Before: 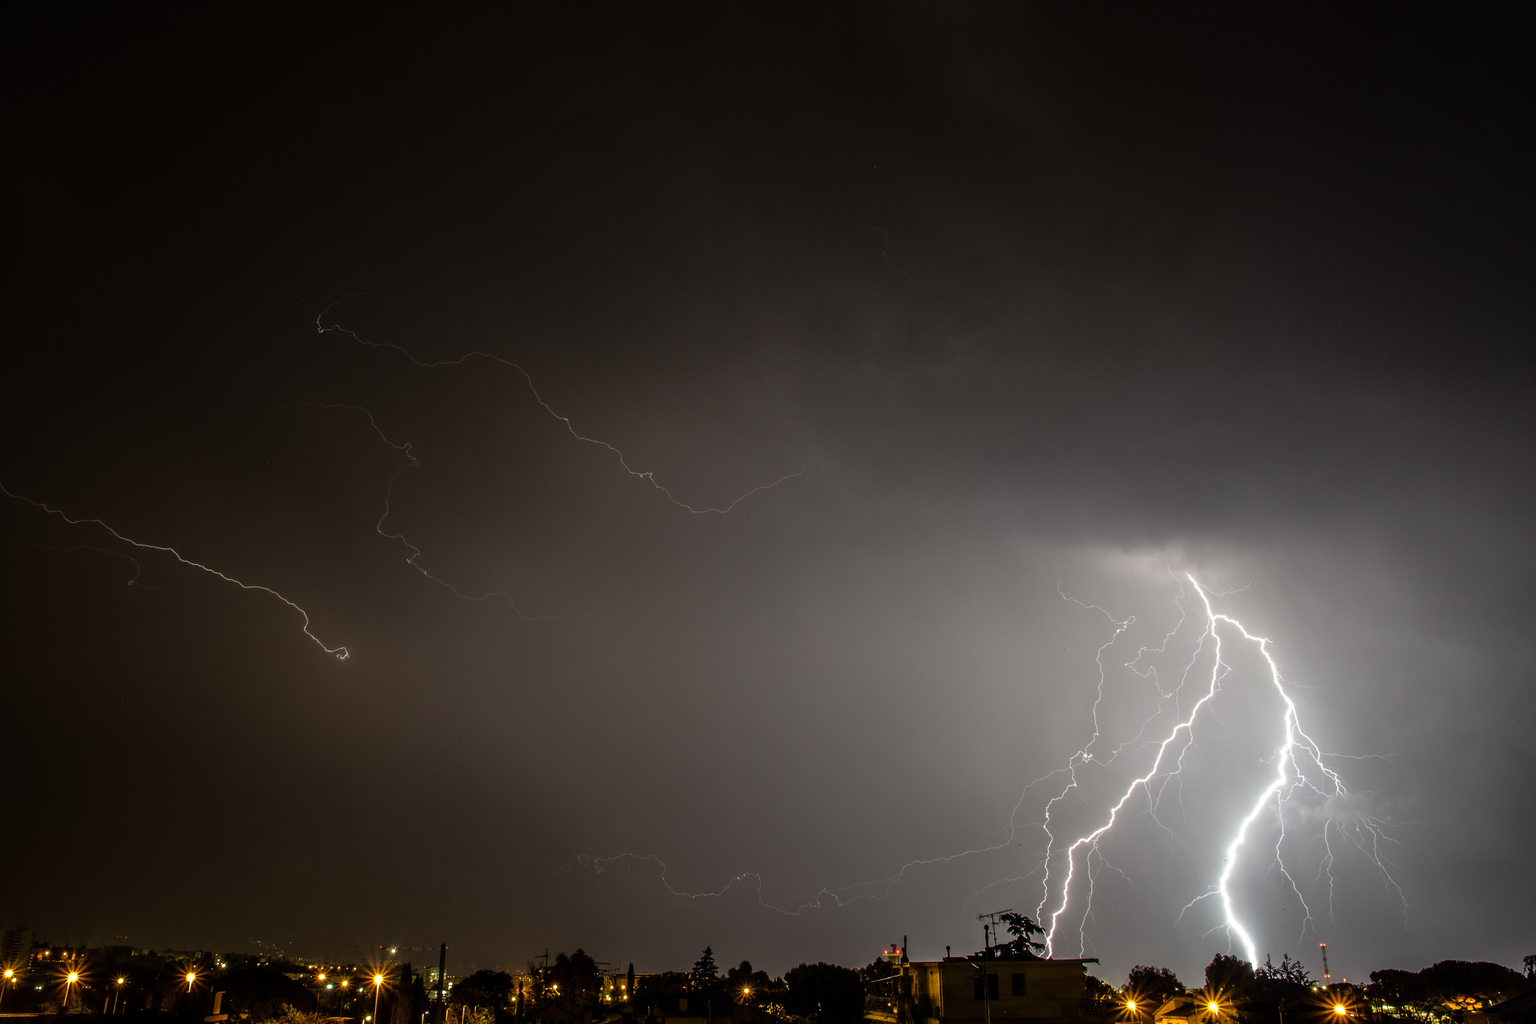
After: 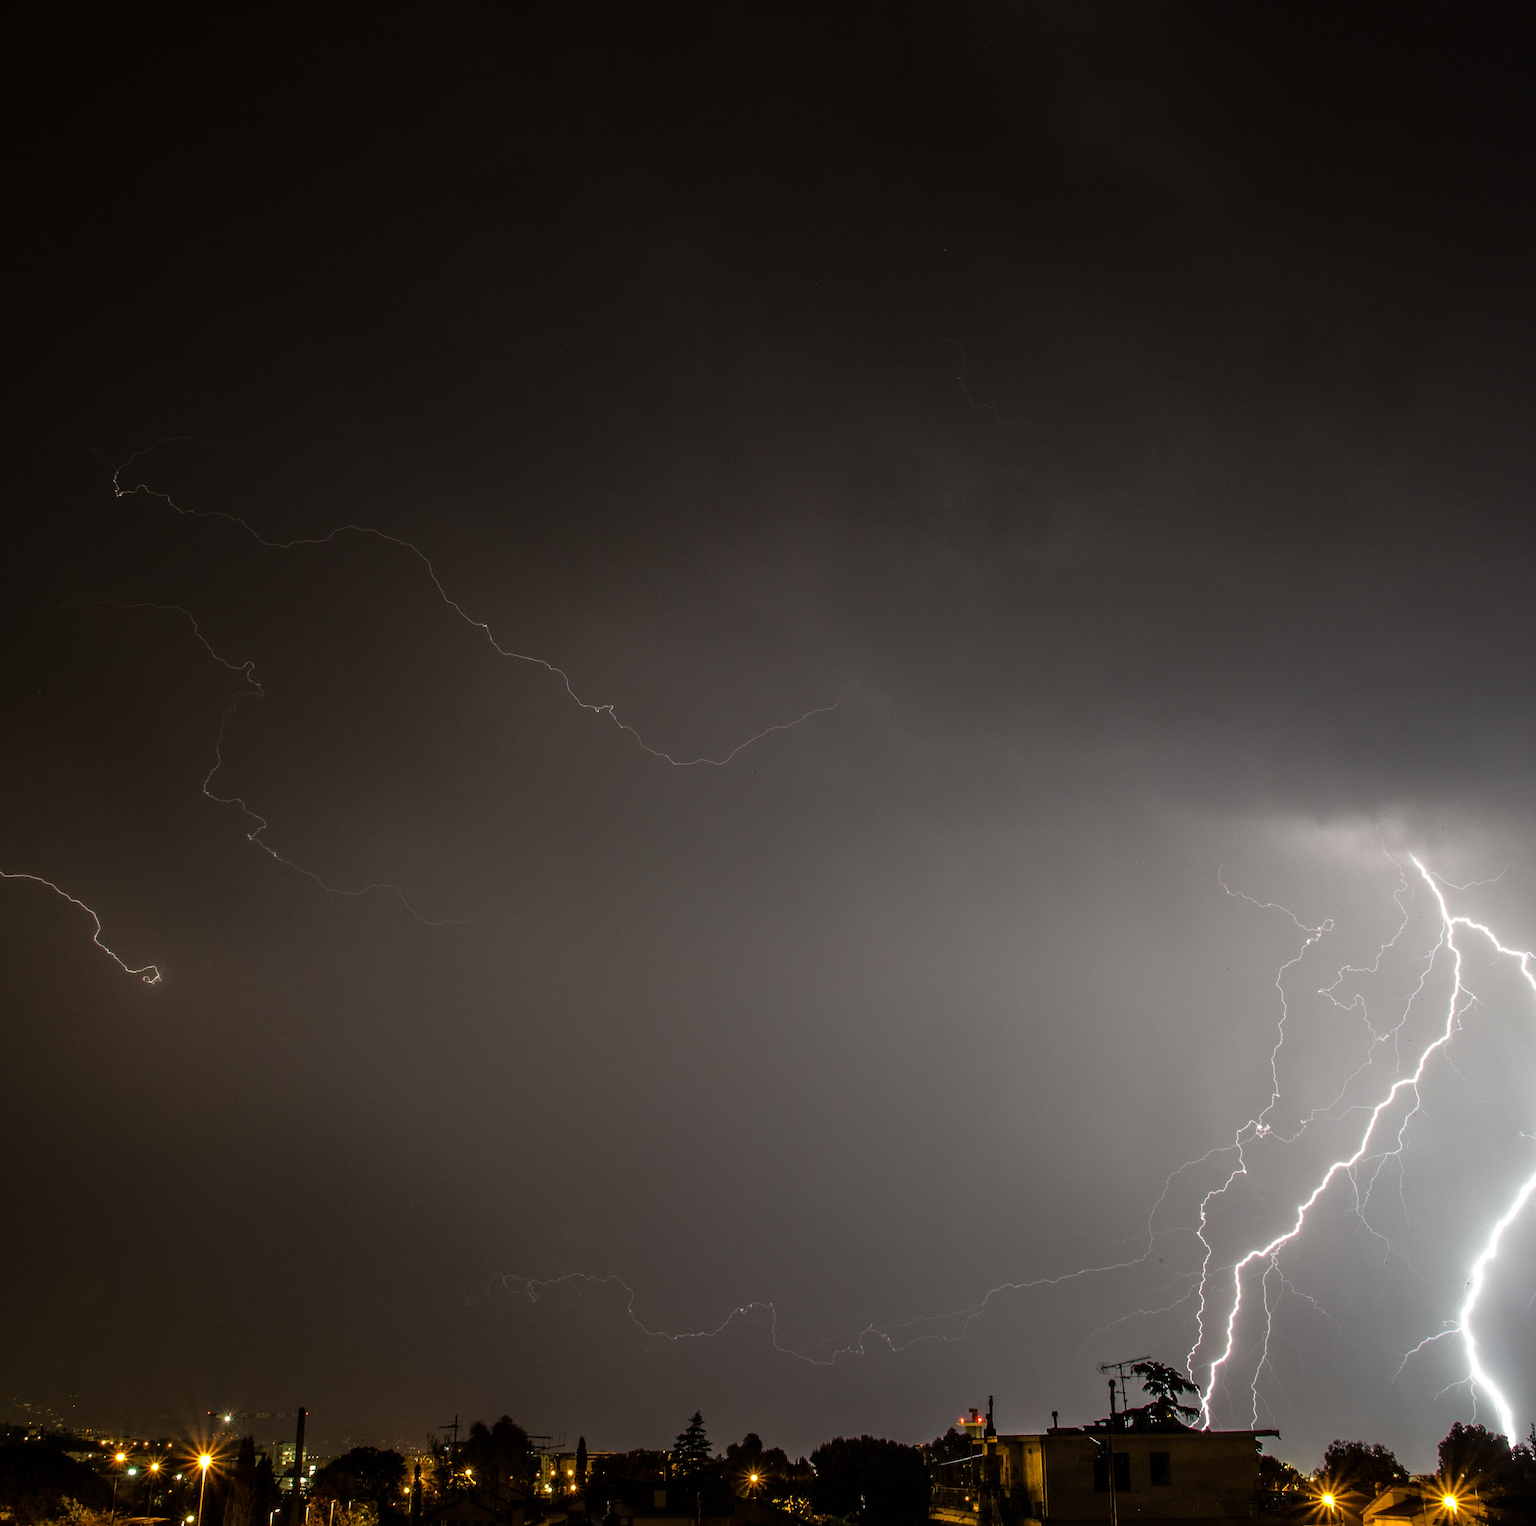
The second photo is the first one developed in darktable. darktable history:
crop and rotate: left 15.736%, right 17.216%
